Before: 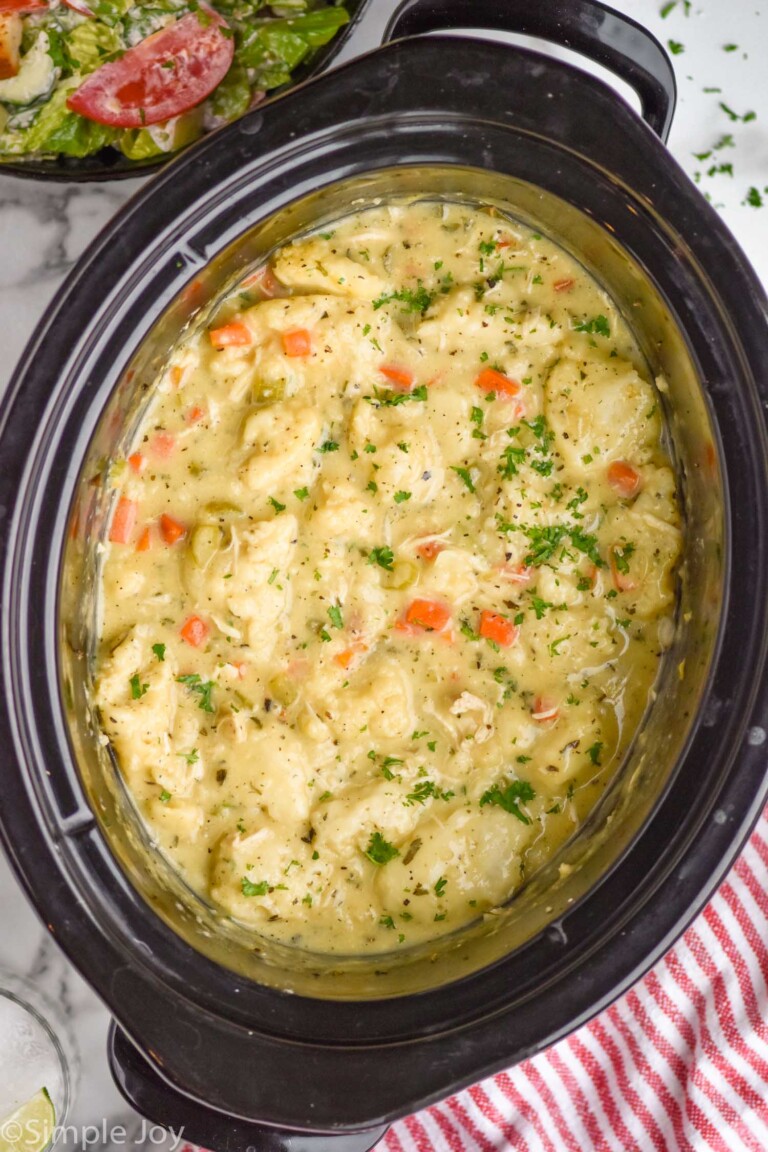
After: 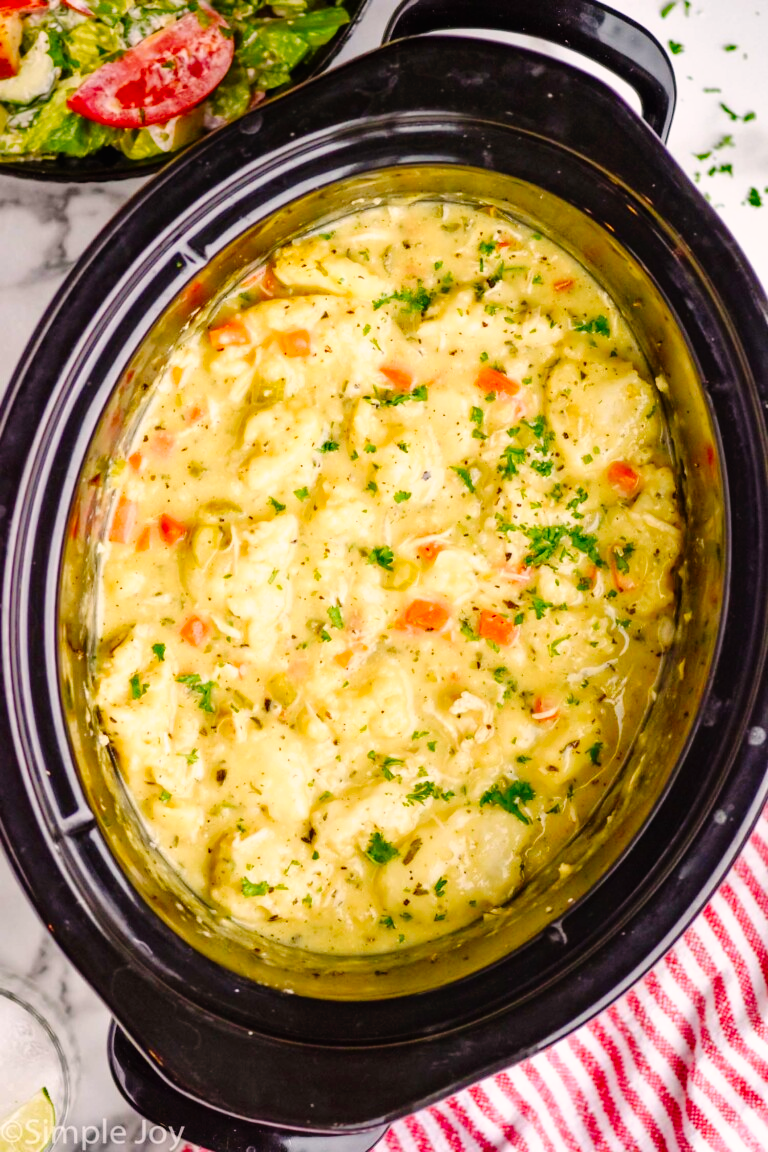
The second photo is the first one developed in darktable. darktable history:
color correction: highlights a* 3.22, highlights b* 1.93, saturation 1.19
tone curve: curves: ch0 [(0, 0) (0.003, 0.003) (0.011, 0.005) (0.025, 0.008) (0.044, 0.012) (0.069, 0.02) (0.1, 0.031) (0.136, 0.047) (0.177, 0.088) (0.224, 0.141) (0.277, 0.222) (0.335, 0.32) (0.399, 0.422) (0.468, 0.523) (0.543, 0.623) (0.623, 0.716) (0.709, 0.796) (0.801, 0.878) (0.898, 0.957) (1, 1)], preserve colors none
